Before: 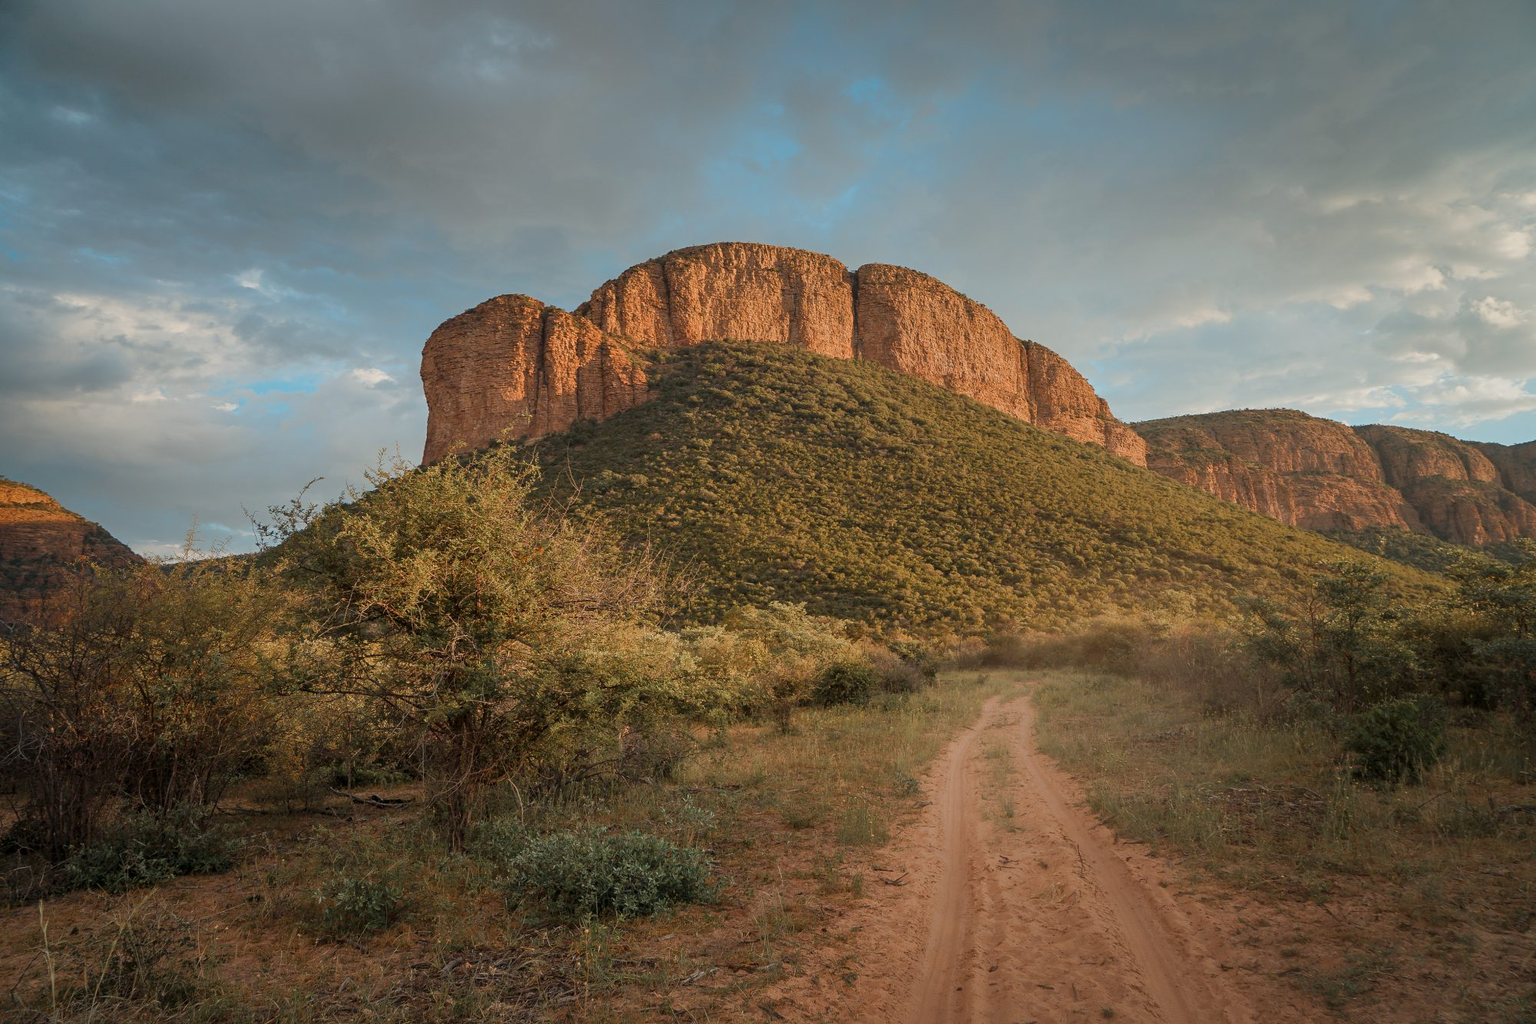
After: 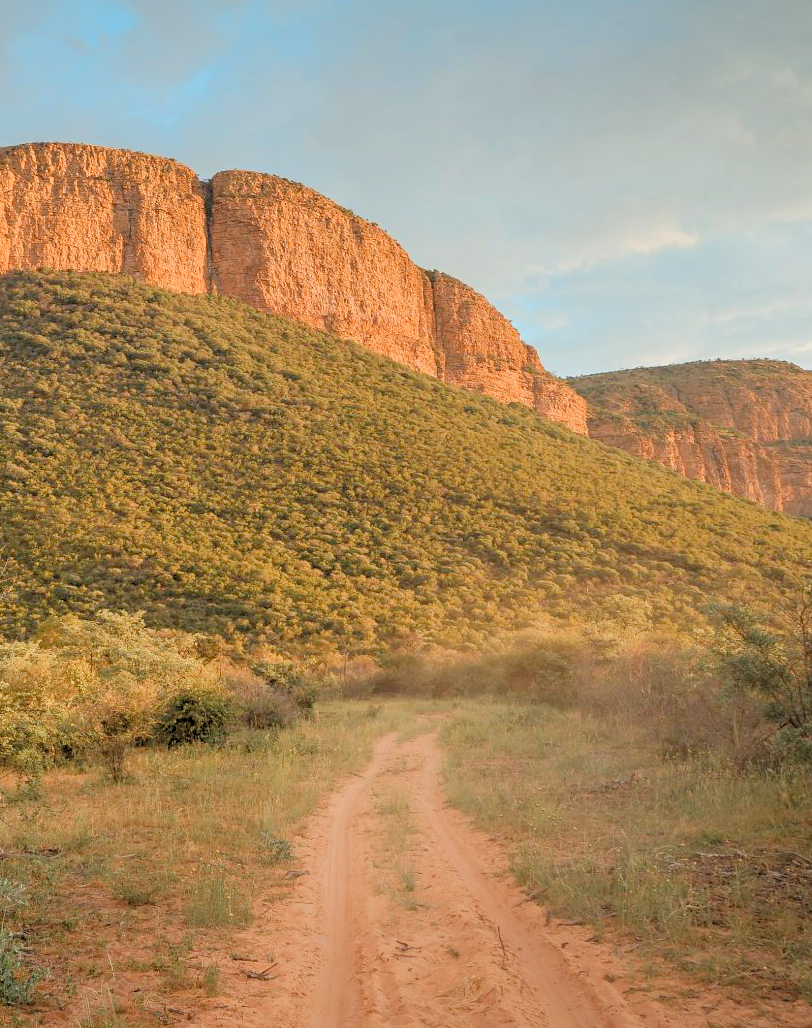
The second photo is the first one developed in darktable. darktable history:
levels: levels [0.072, 0.414, 0.976]
crop: left 45.251%, top 12.991%, right 14.131%, bottom 9.864%
